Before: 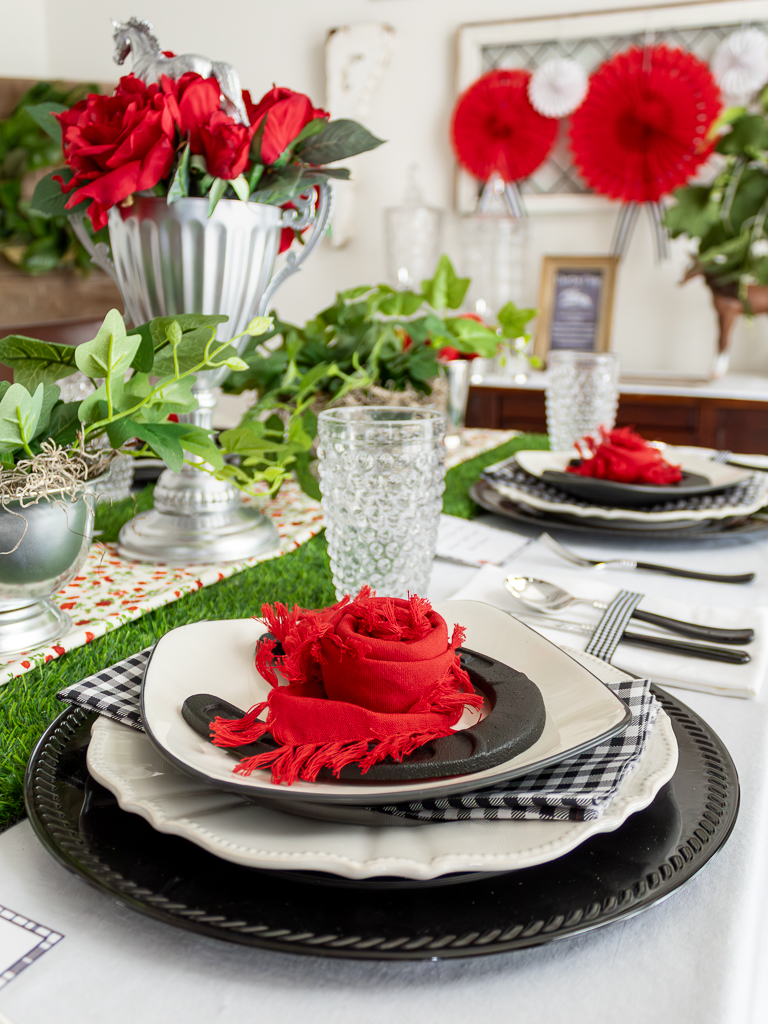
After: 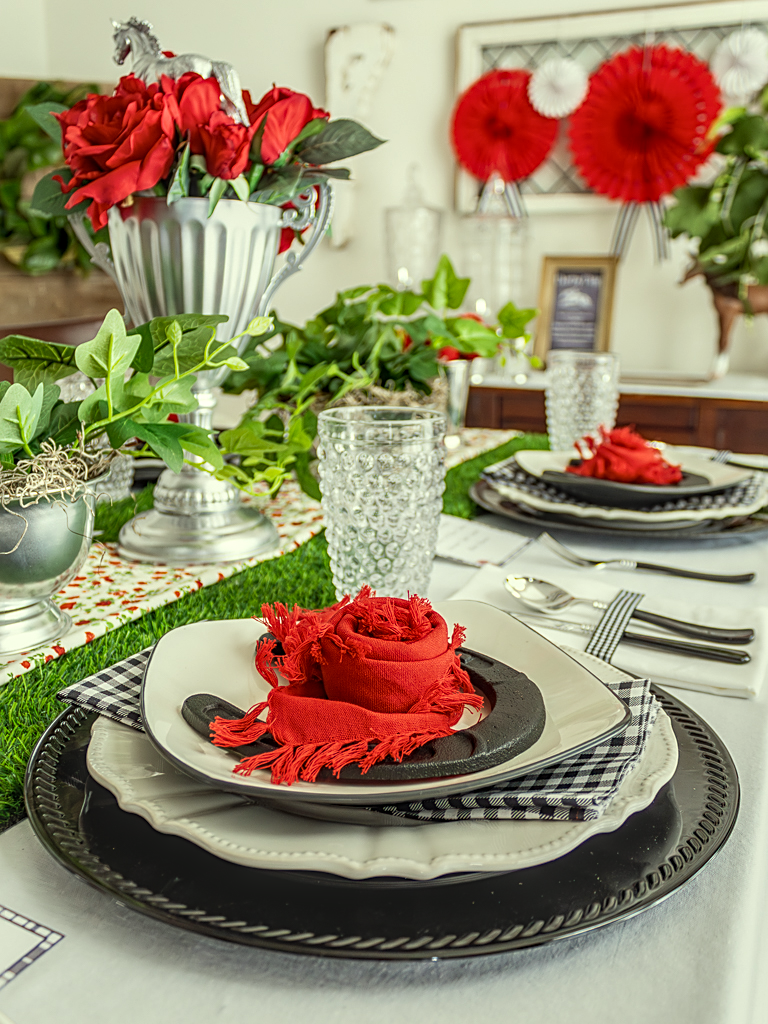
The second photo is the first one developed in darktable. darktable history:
color correction: highlights a* -5.94, highlights b* 11.19
sharpen: on, module defaults
local contrast: highlights 0%, shadows 0%, detail 133%
